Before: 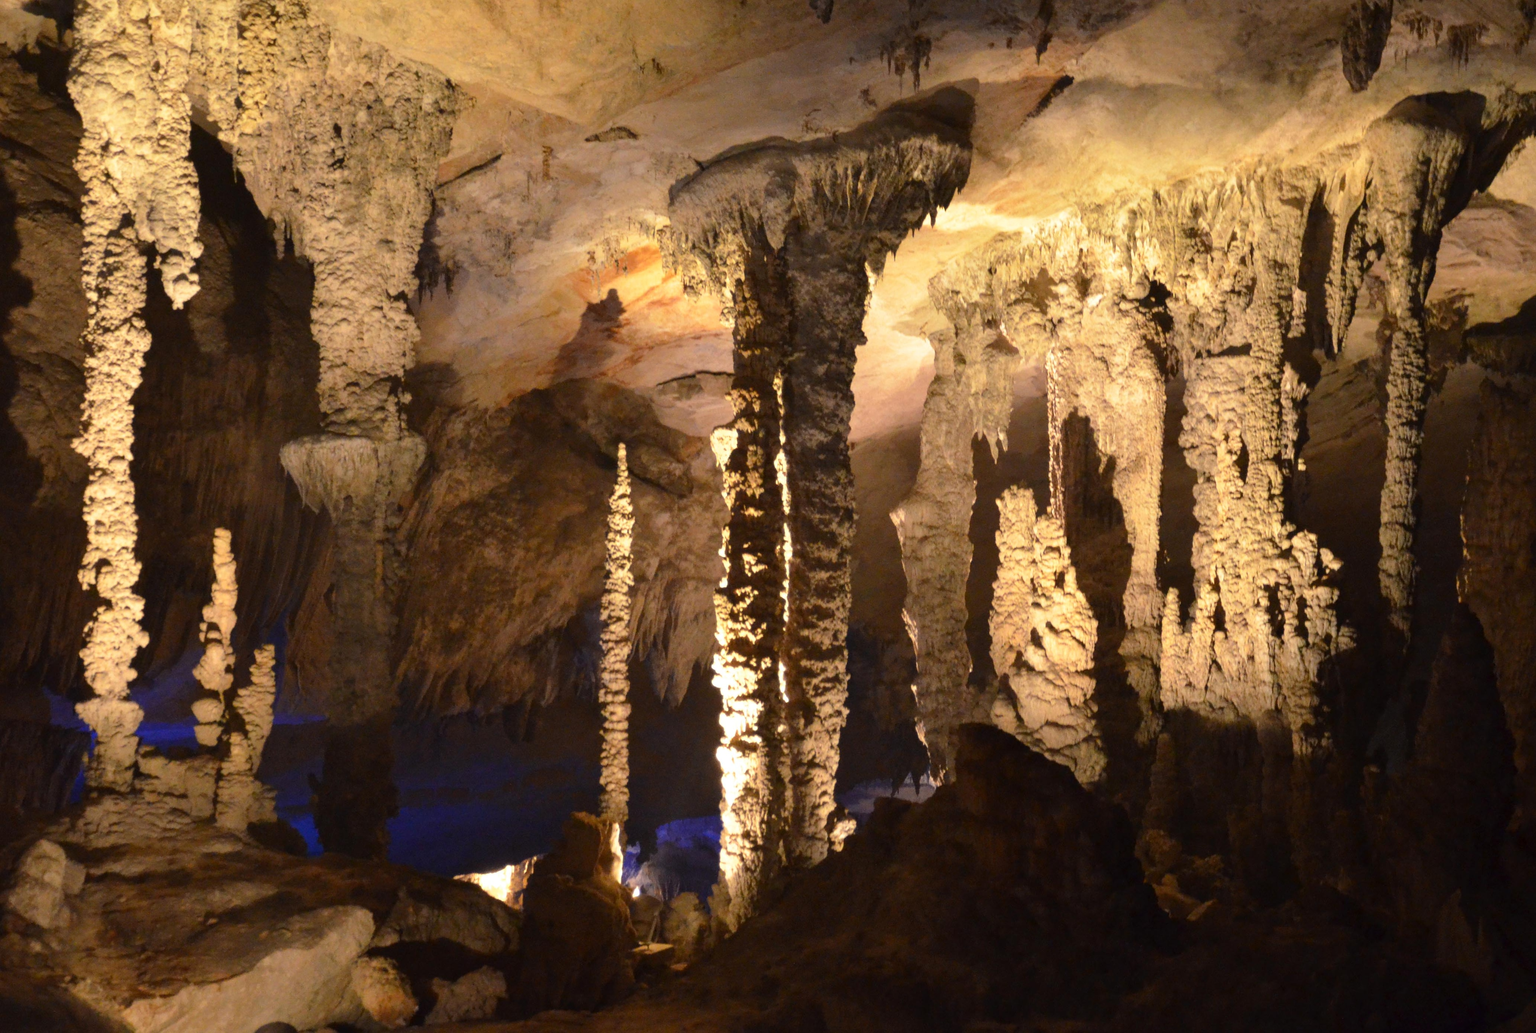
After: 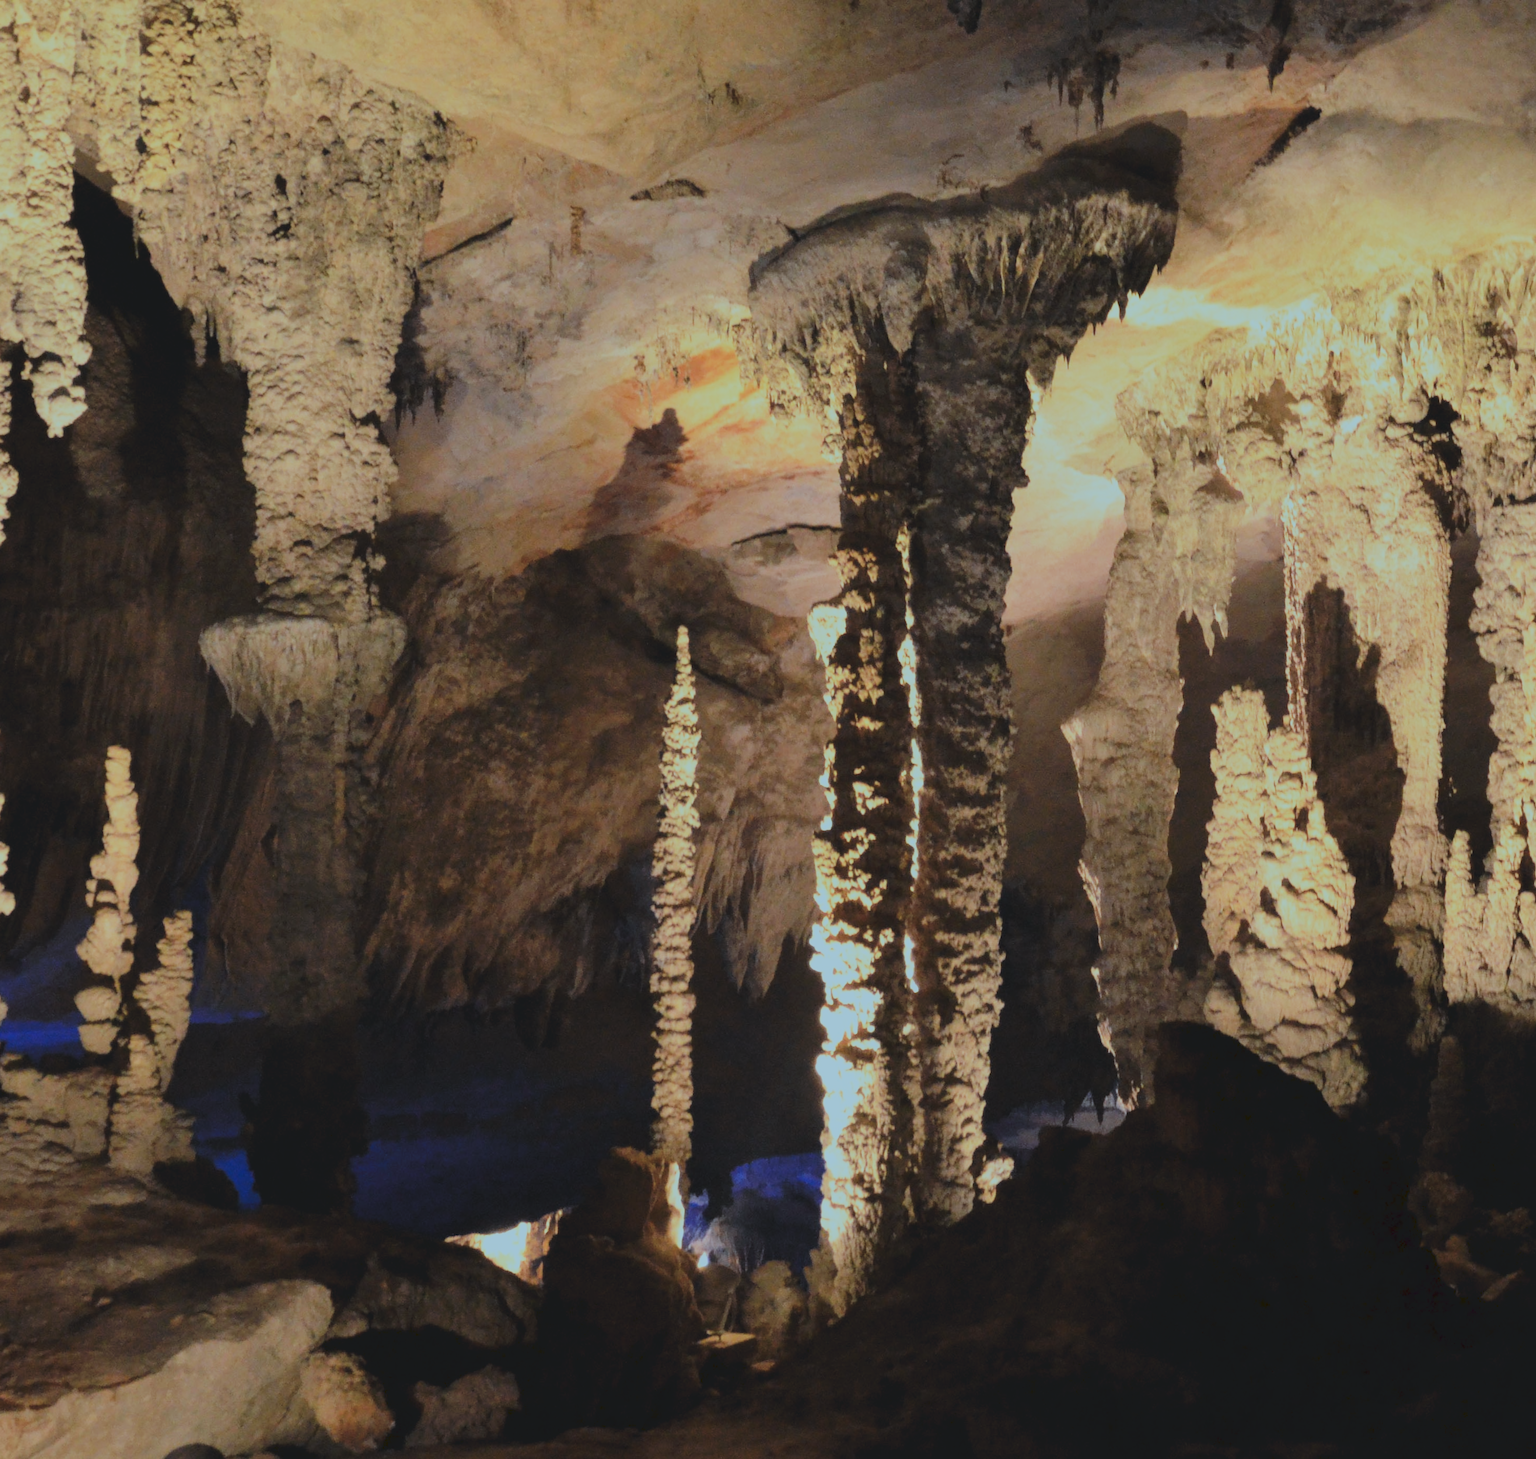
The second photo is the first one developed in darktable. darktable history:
color correction: highlights a* -11.71, highlights b* -15.58
tone curve: curves: ch0 [(0, 0) (0.003, 0.08) (0.011, 0.088) (0.025, 0.104) (0.044, 0.122) (0.069, 0.141) (0.1, 0.161) (0.136, 0.181) (0.177, 0.209) (0.224, 0.246) (0.277, 0.293) (0.335, 0.343) (0.399, 0.399) (0.468, 0.464) (0.543, 0.54) (0.623, 0.616) (0.709, 0.694) (0.801, 0.757) (0.898, 0.821) (1, 1)], preserve colors none
filmic rgb: black relative exposure -7.15 EV, white relative exposure 5.36 EV, hardness 3.02, color science v6 (2022)
crop and rotate: left 9.061%, right 20.142%
